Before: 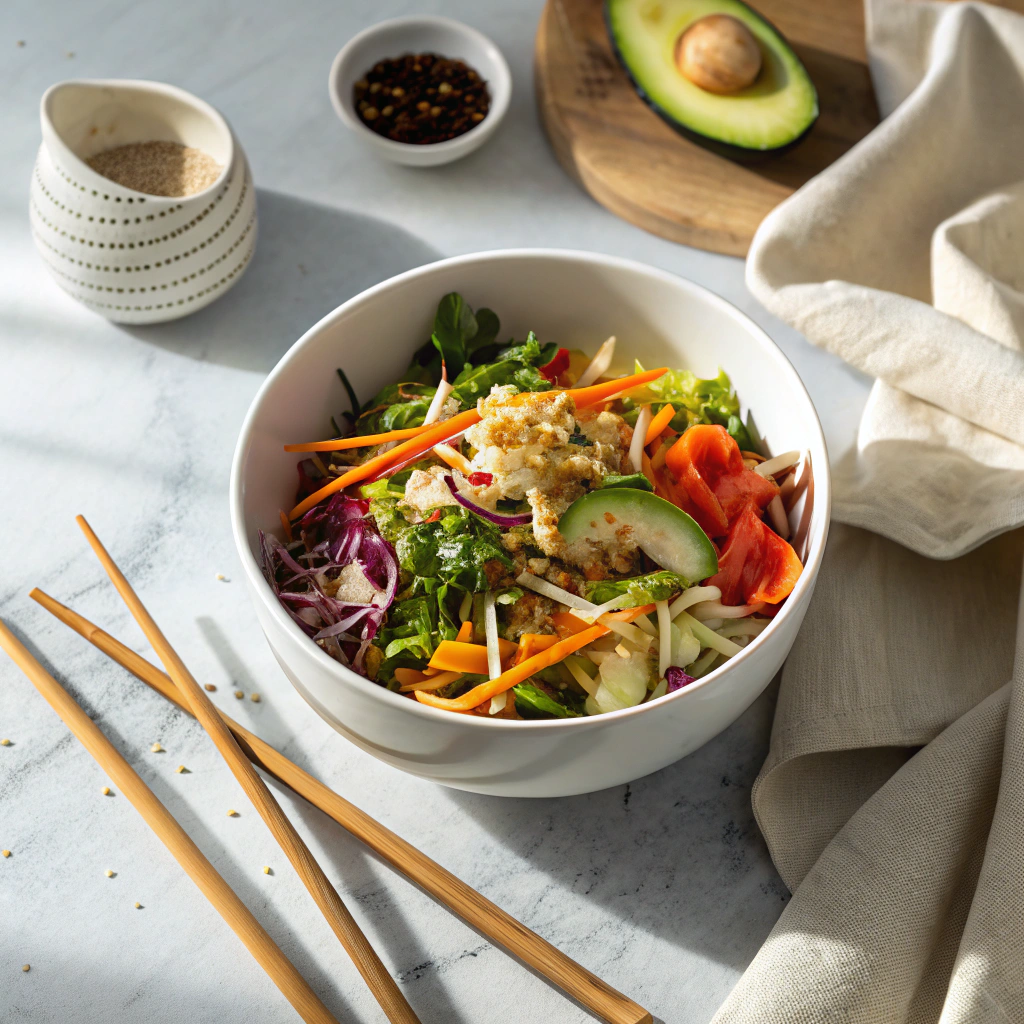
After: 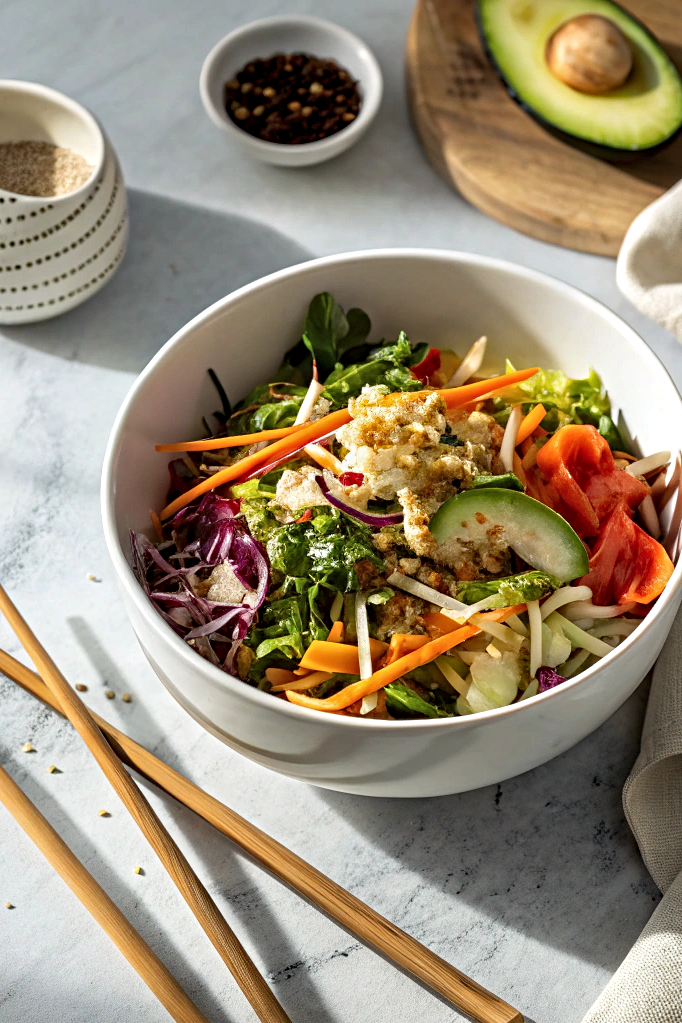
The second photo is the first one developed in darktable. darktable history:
contrast equalizer: octaves 7, y [[0.502, 0.517, 0.543, 0.576, 0.611, 0.631], [0.5 ×6], [0.5 ×6], [0 ×6], [0 ×6]]
crop and rotate: left 12.648%, right 20.685%
